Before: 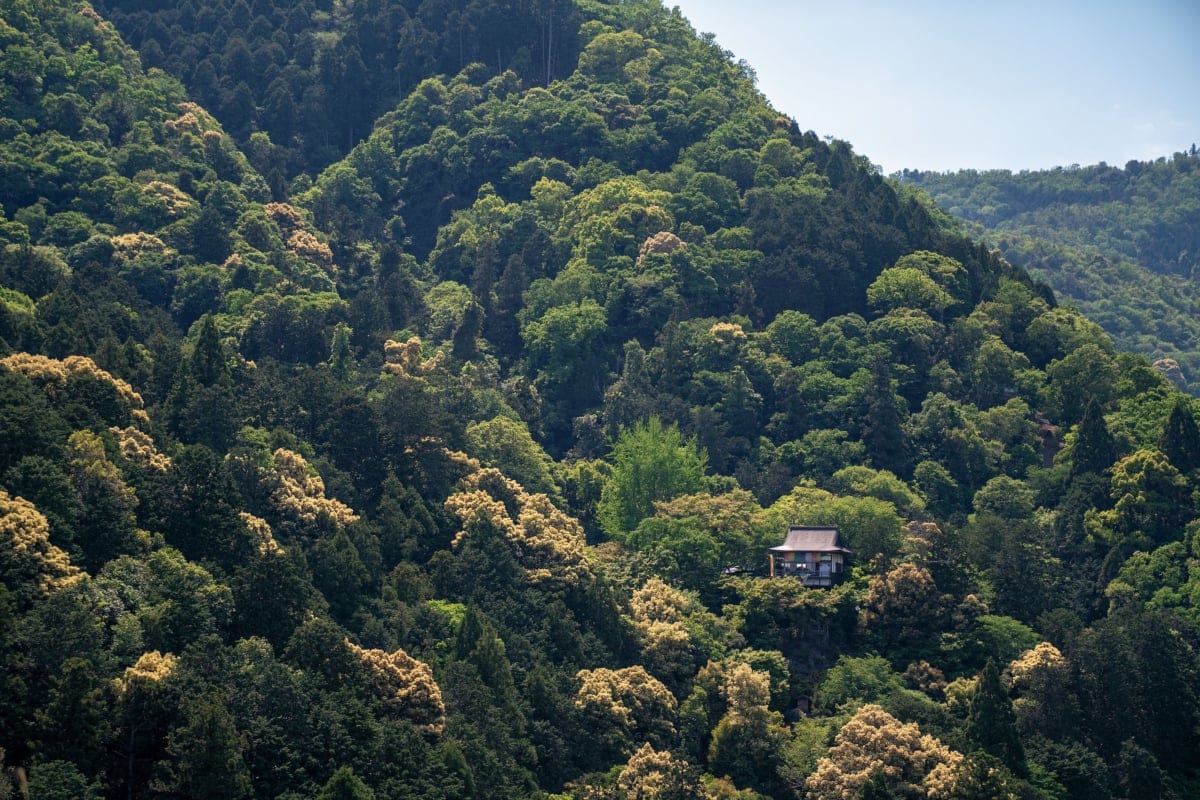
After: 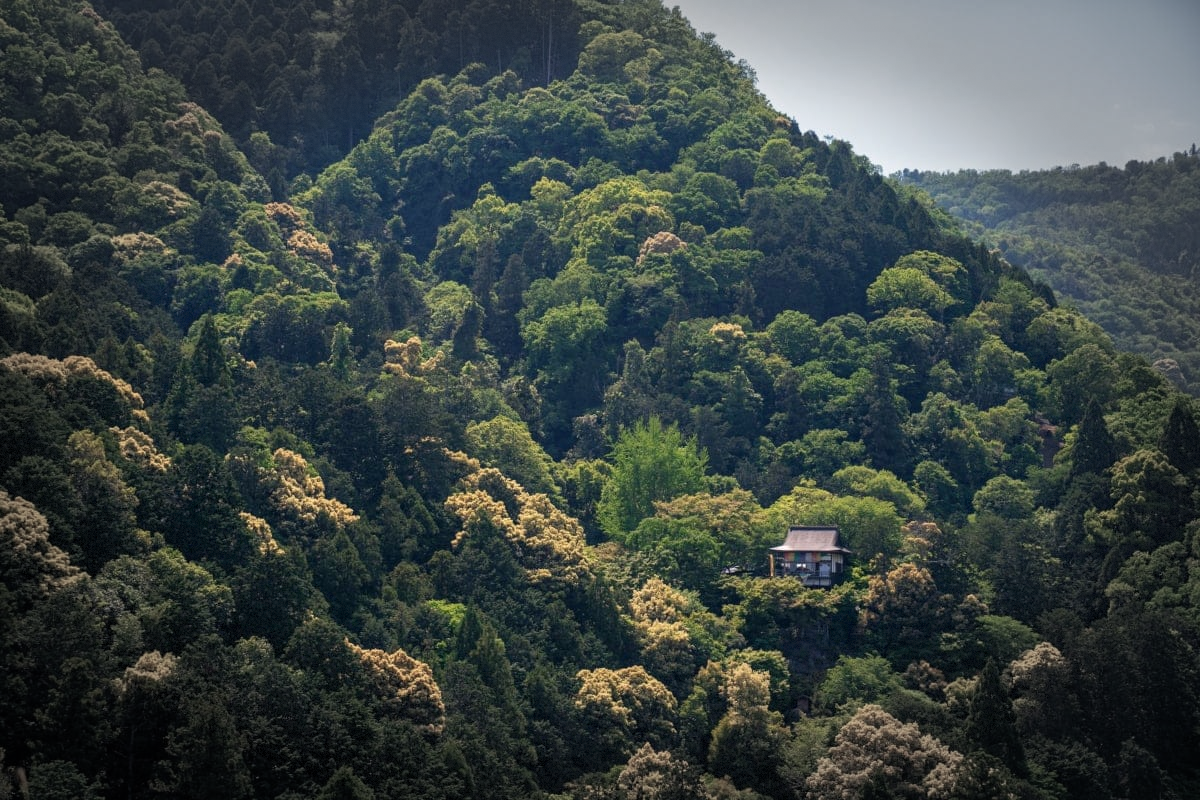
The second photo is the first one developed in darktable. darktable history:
vignetting: fall-off start 65.82%, fall-off radius 39.67%, automatic ratio true, width/height ratio 0.672, dithering 8-bit output
